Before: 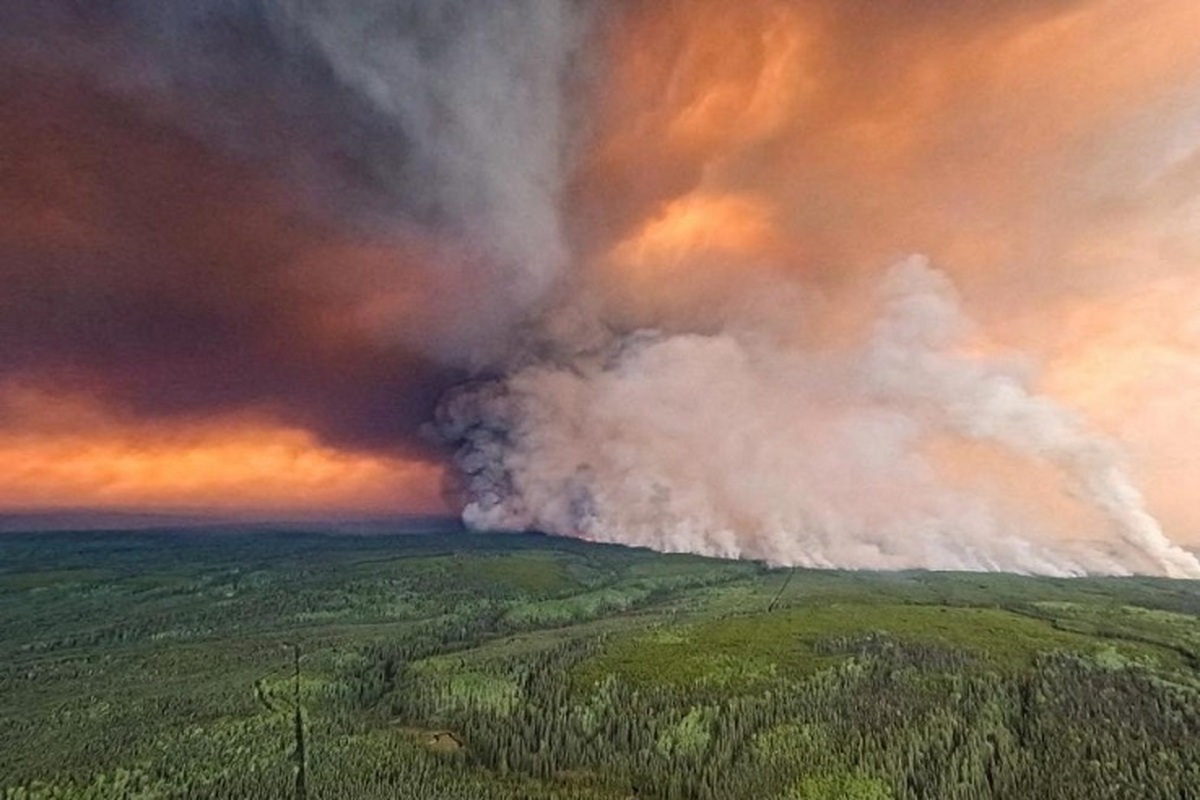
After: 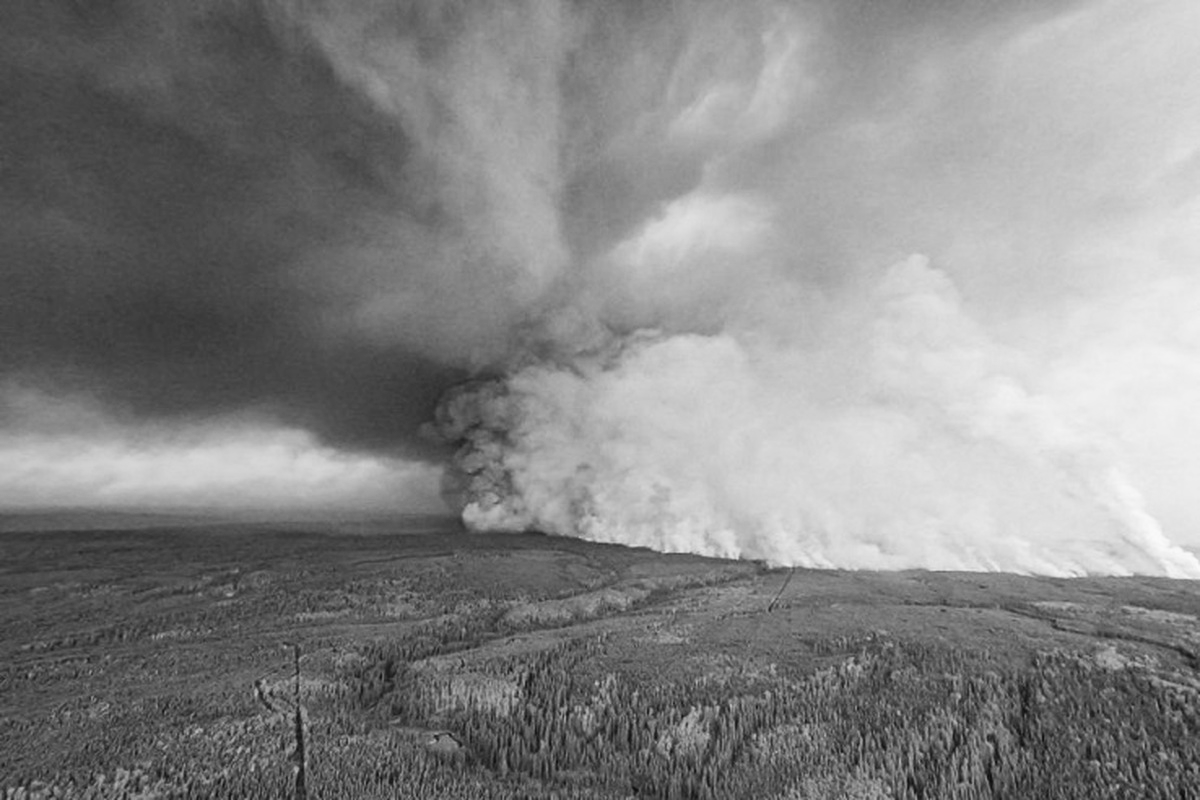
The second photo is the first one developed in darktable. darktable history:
contrast brightness saturation: contrast 0.2, brightness 0.16, saturation 0.22
monochrome: on, module defaults
